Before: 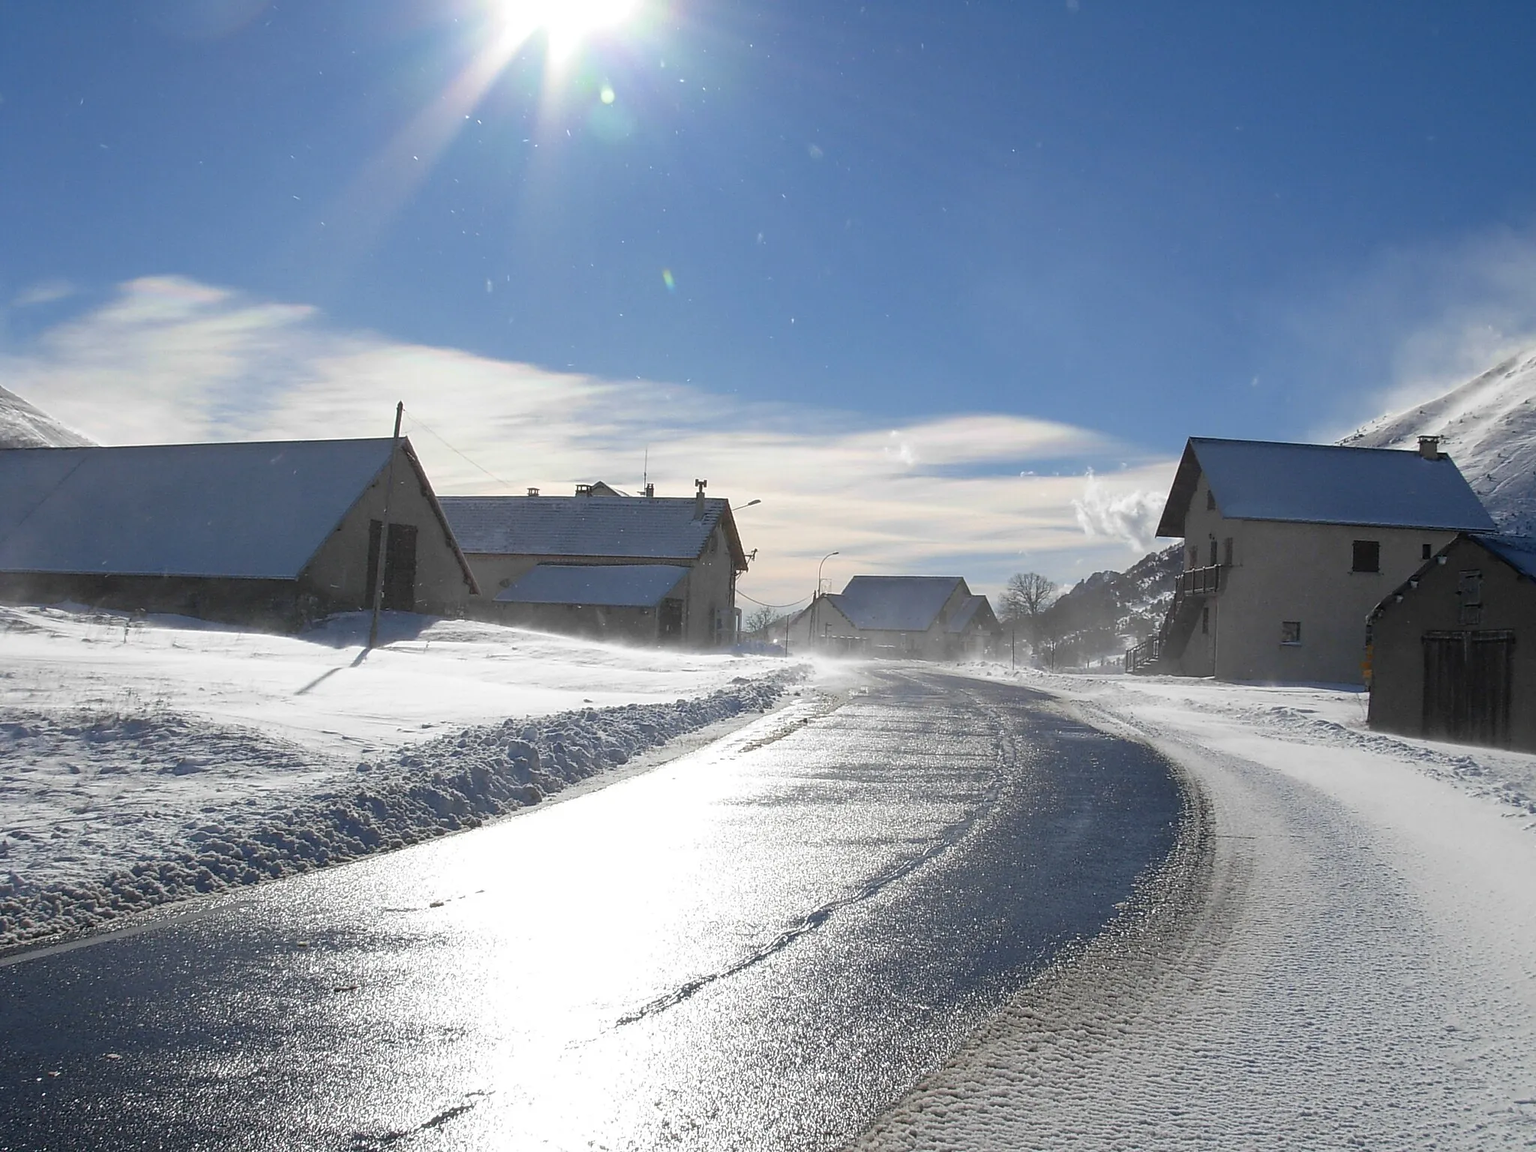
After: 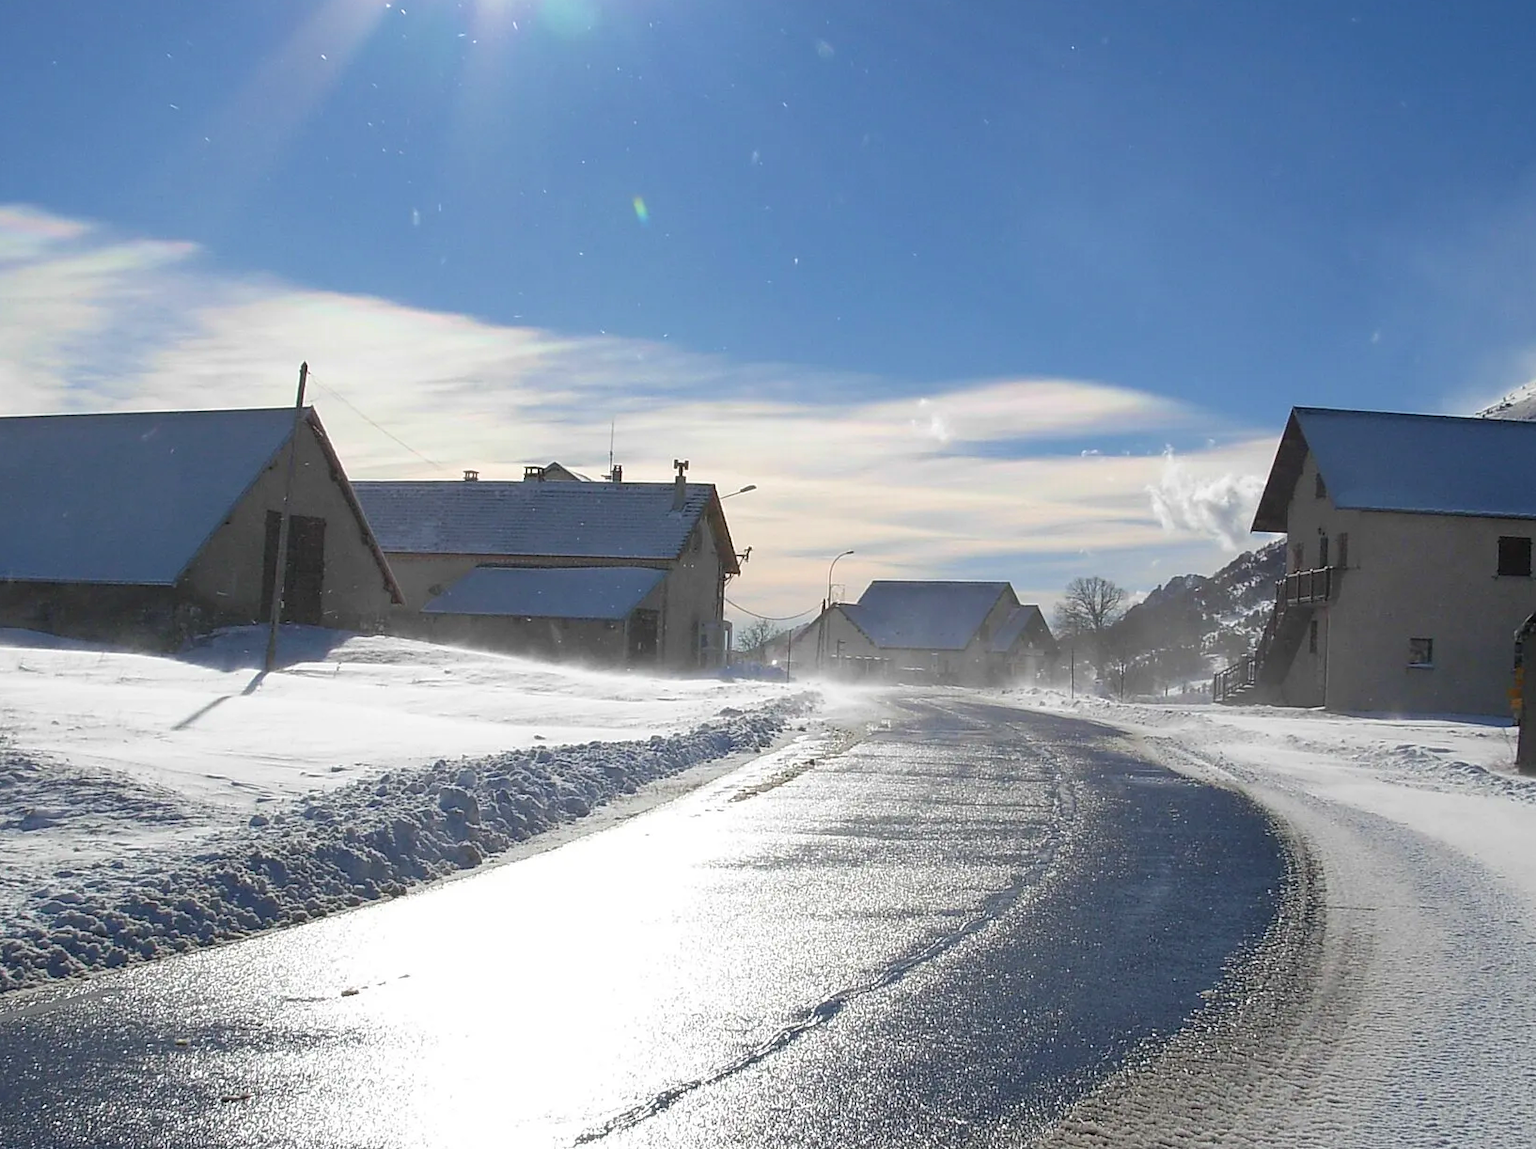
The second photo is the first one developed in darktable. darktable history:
crop and rotate: left 10.302%, top 9.809%, right 9.878%, bottom 10.522%
velvia: on, module defaults
